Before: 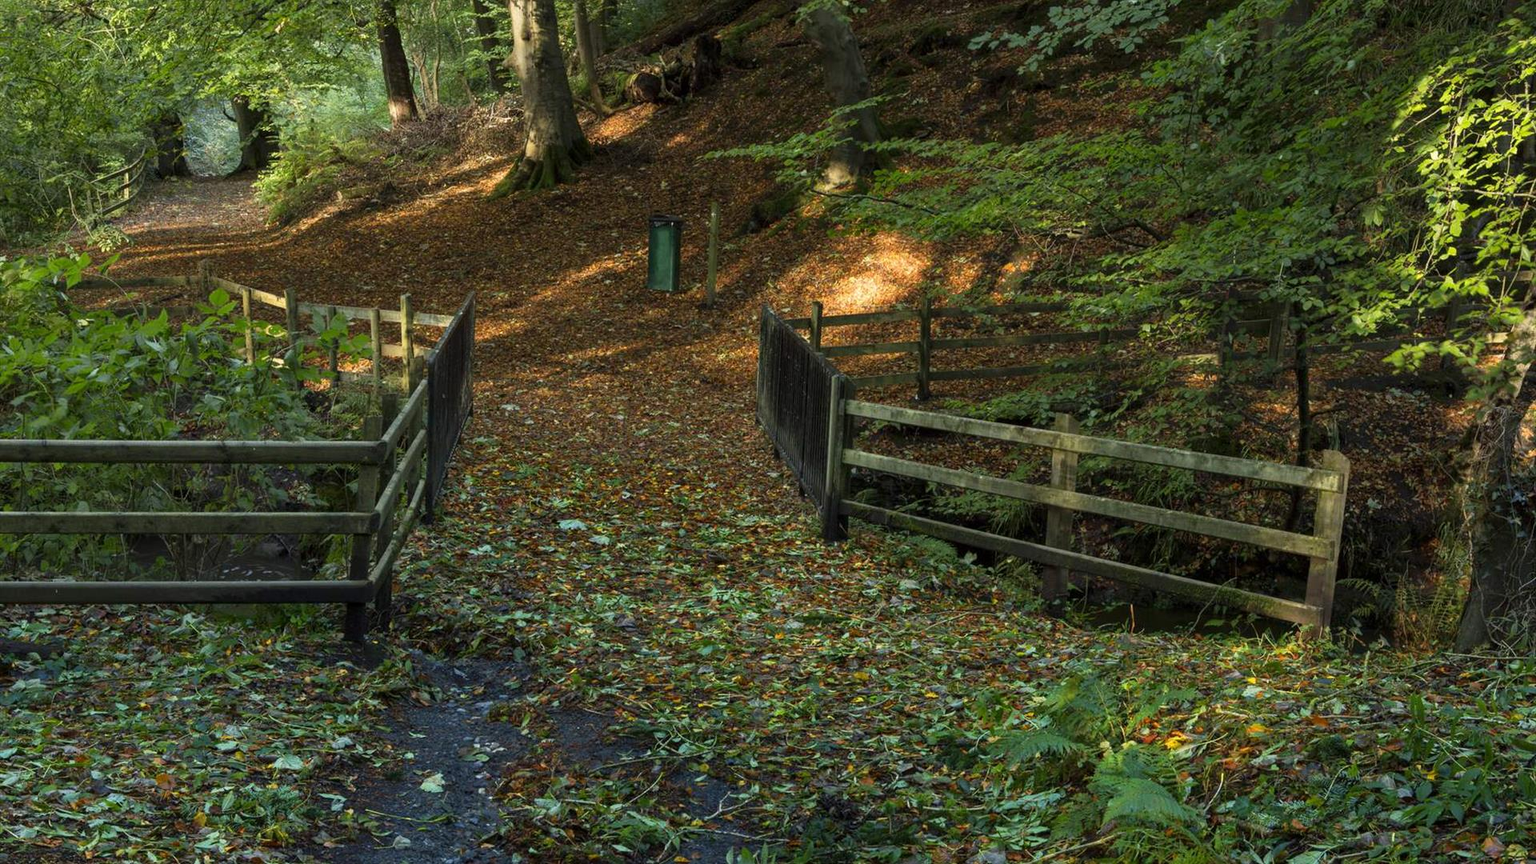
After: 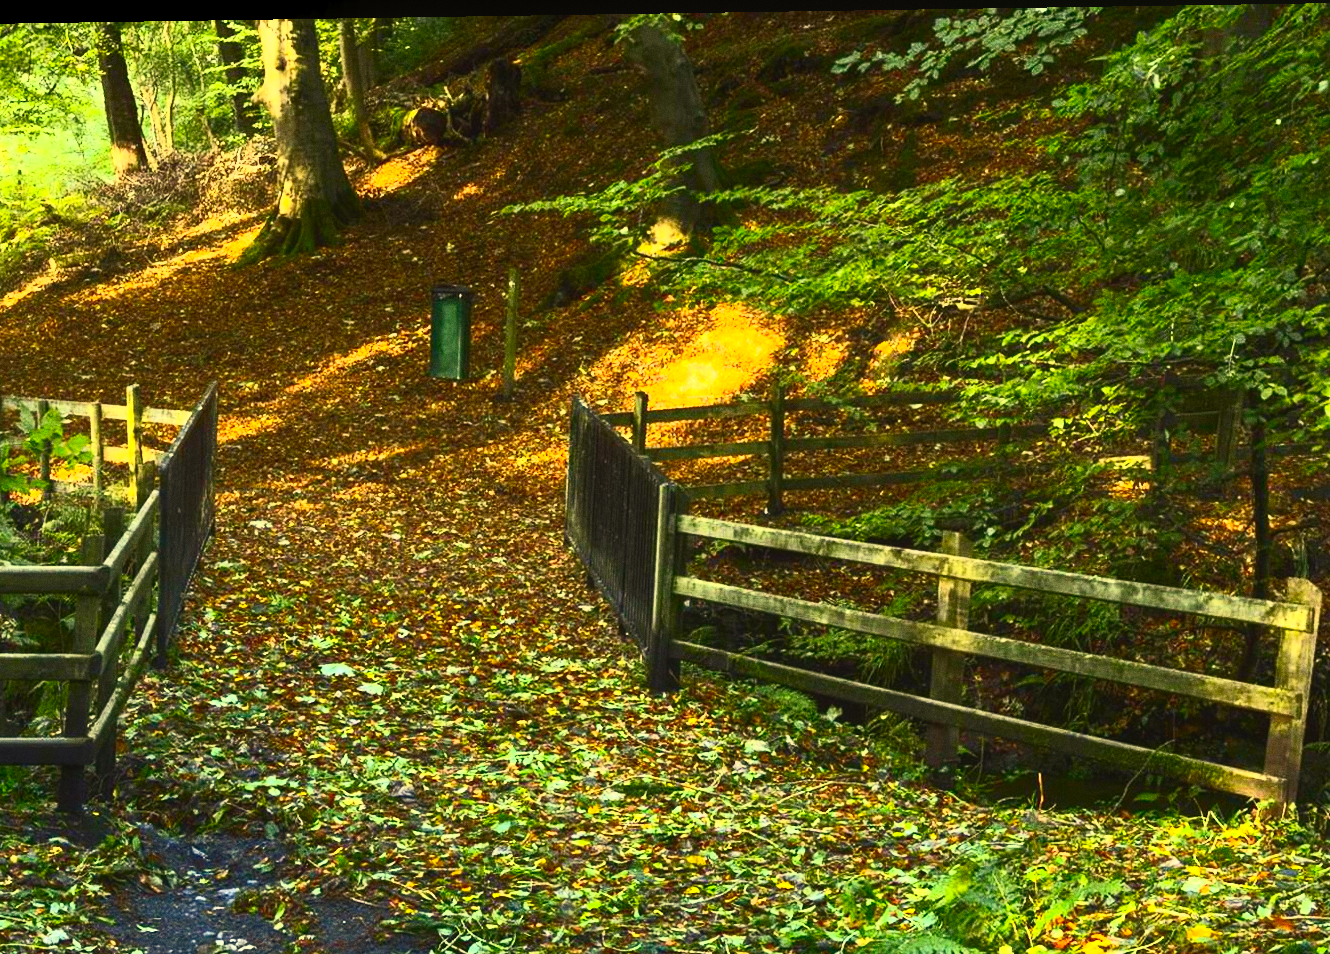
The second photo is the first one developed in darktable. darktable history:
rotate and perspective: lens shift (horizontal) -0.055, automatic cropping off
contrast brightness saturation: contrast 0.83, brightness 0.59, saturation 0.59
crop: left 18.479%, right 12.2%, bottom 13.971%
color correction: highlights a* 2.72, highlights b* 22.8
contrast equalizer: octaves 7, y [[0.6 ×6], [0.55 ×6], [0 ×6], [0 ×6], [0 ×6]], mix -0.36
exposure: black level correction 0.001, exposure 0.5 EV, compensate exposure bias true, compensate highlight preservation false
grain: coarseness 0.09 ISO
